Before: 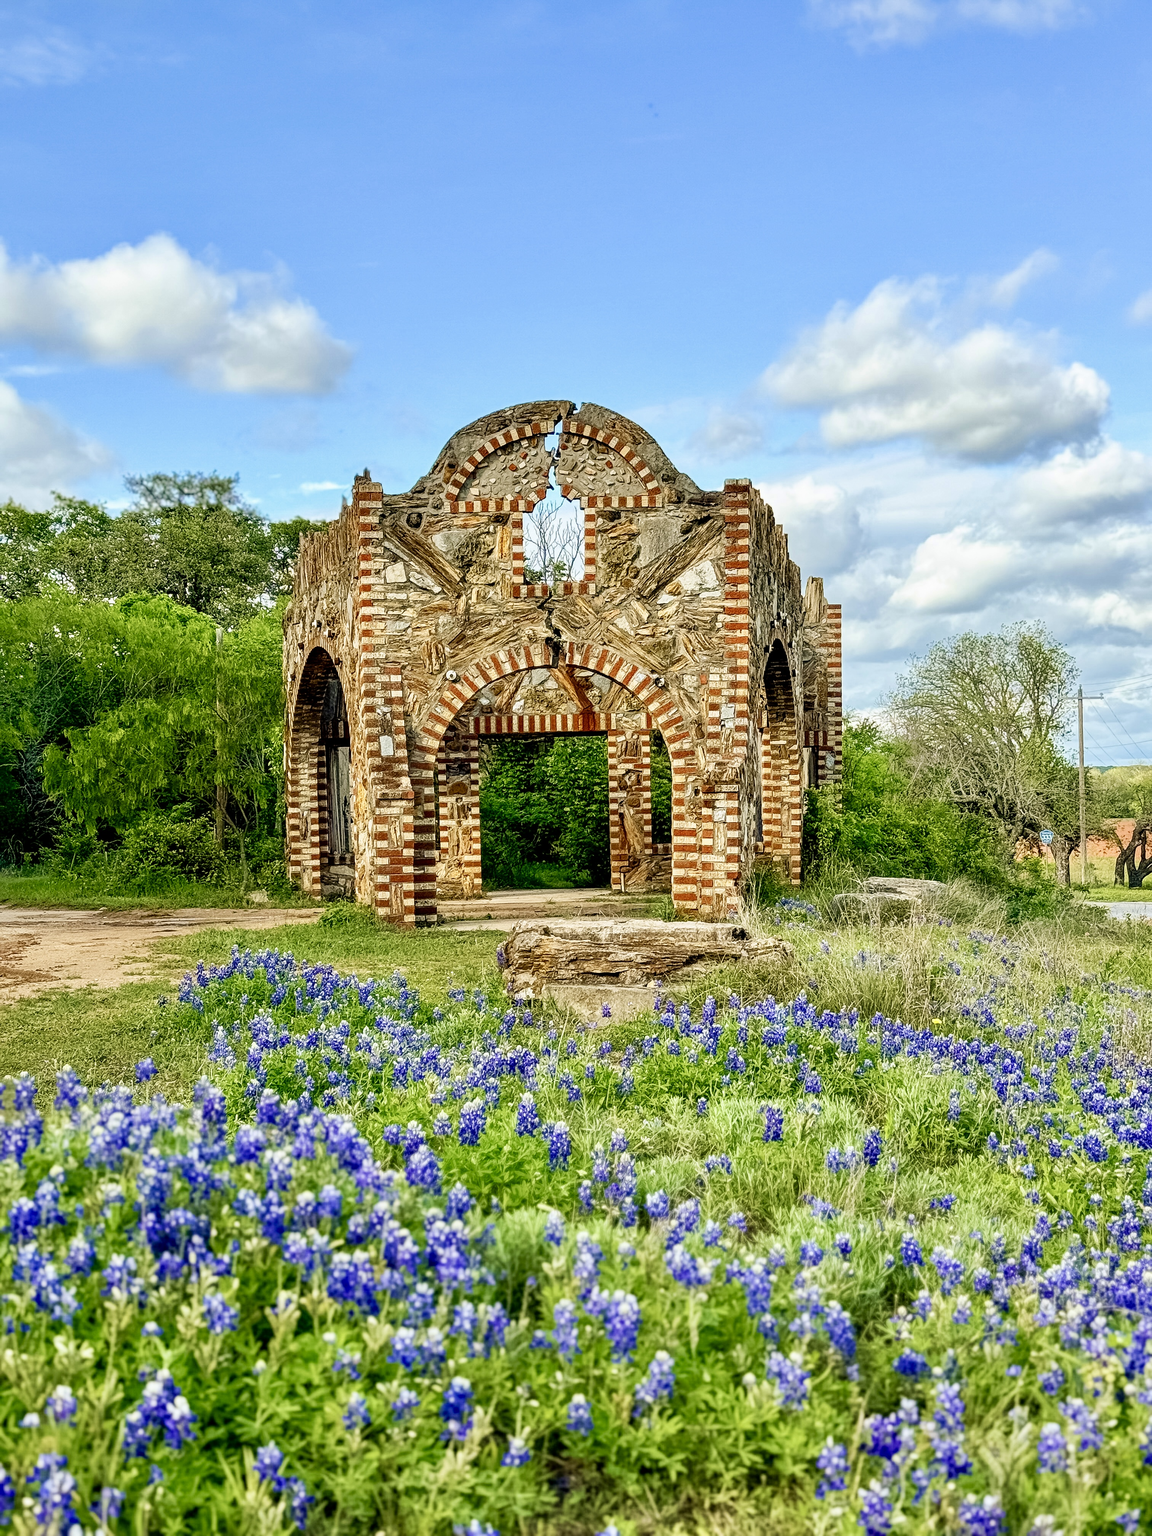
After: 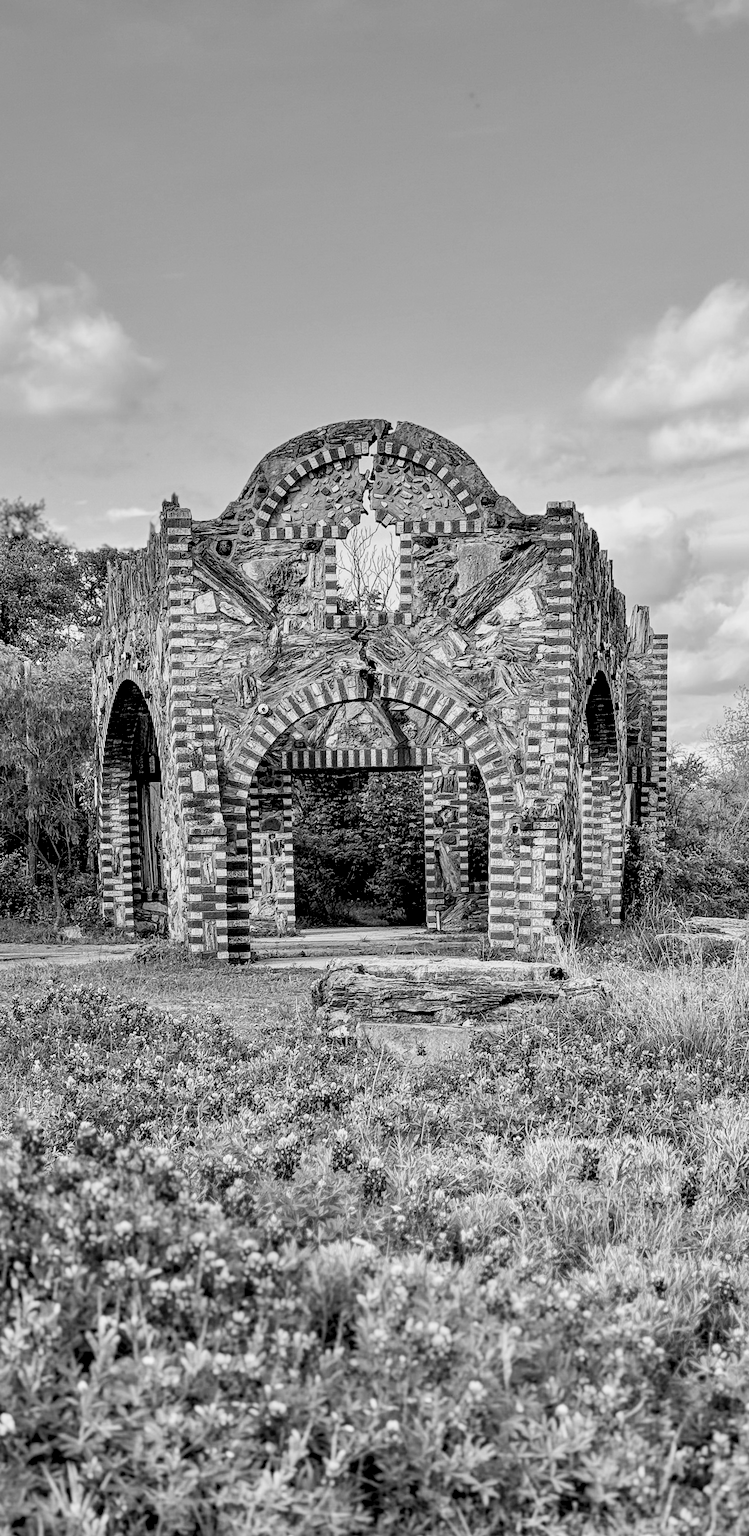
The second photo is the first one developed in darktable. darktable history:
crop and rotate: left 14.292%, right 19.041%
exposure: black level correction 0.01, exposure 0.011 EV, compensate highlight preservation false
monochrome: a -71.75, b 75.82
rotate and perspective: rotation 0.074°, lens shift (vertical) 0.096, lens shift (horizontal) -0.041, crop left 0.043, crop right 0.952, crop top 0.024, crop bottom 0.979
